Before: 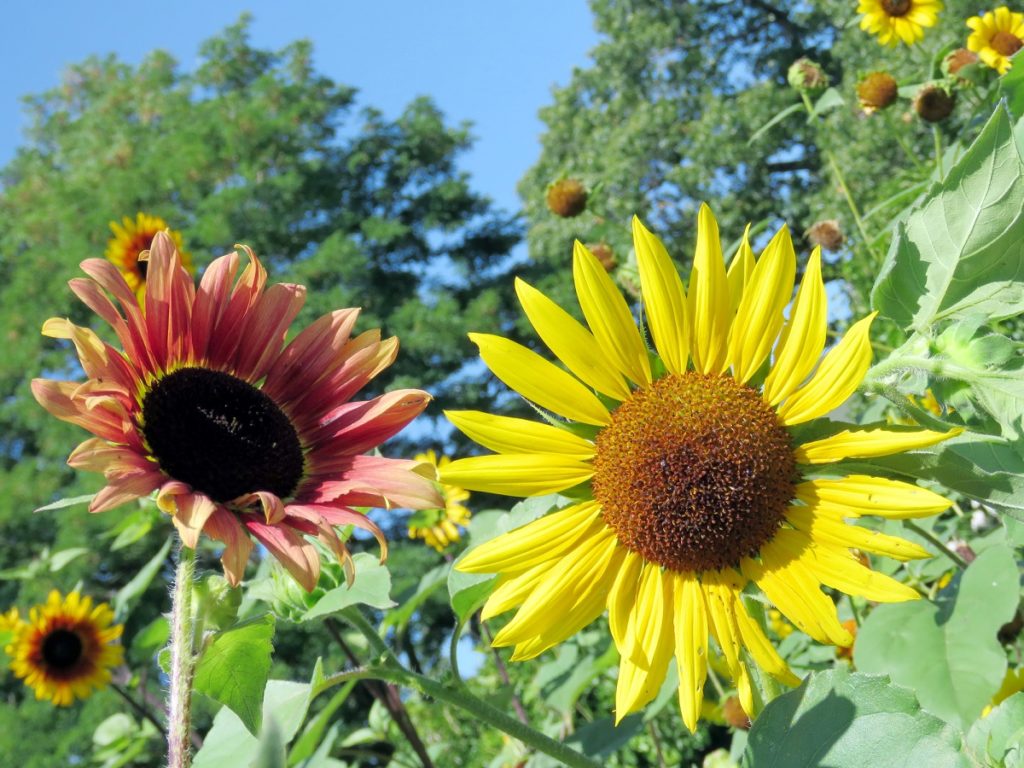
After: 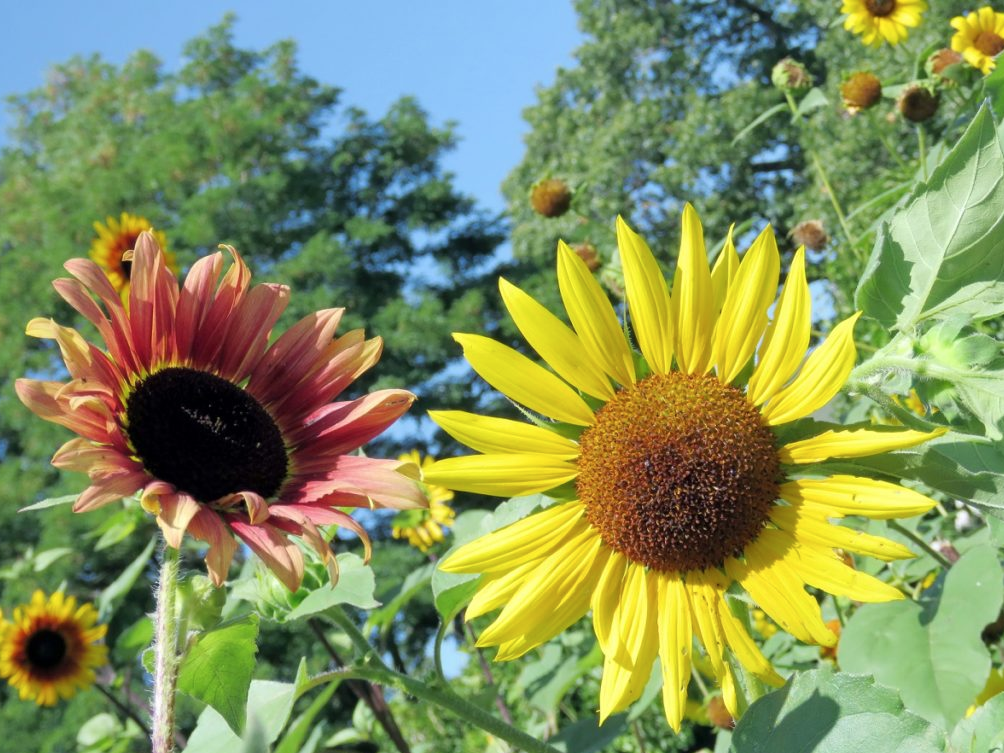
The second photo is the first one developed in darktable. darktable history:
contrast brightness saturation: saturation -0.053
crop: left 1.647%, right 0.282%, bottom 1.877%
